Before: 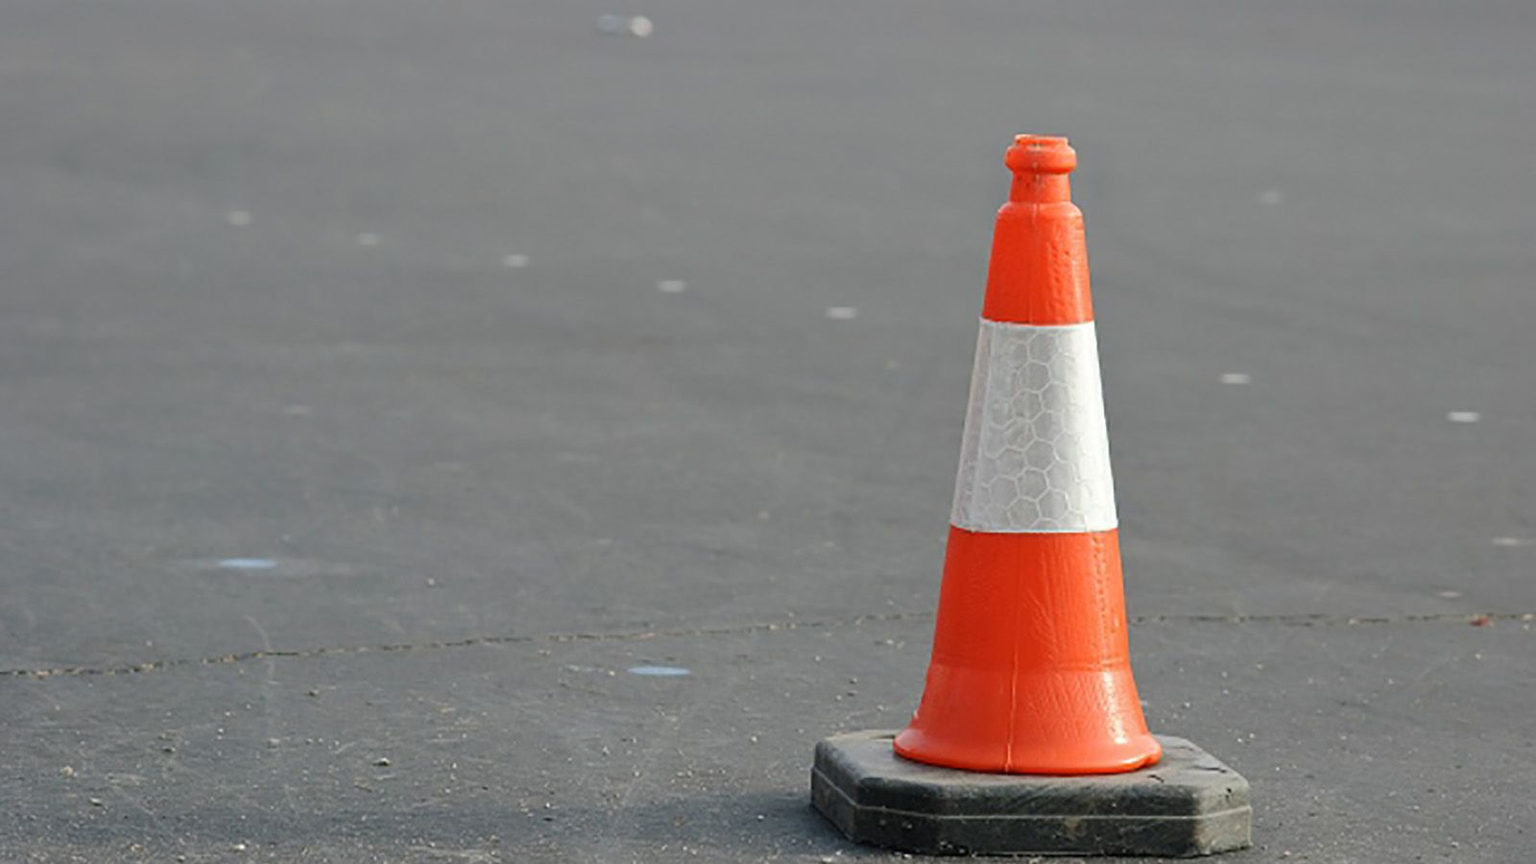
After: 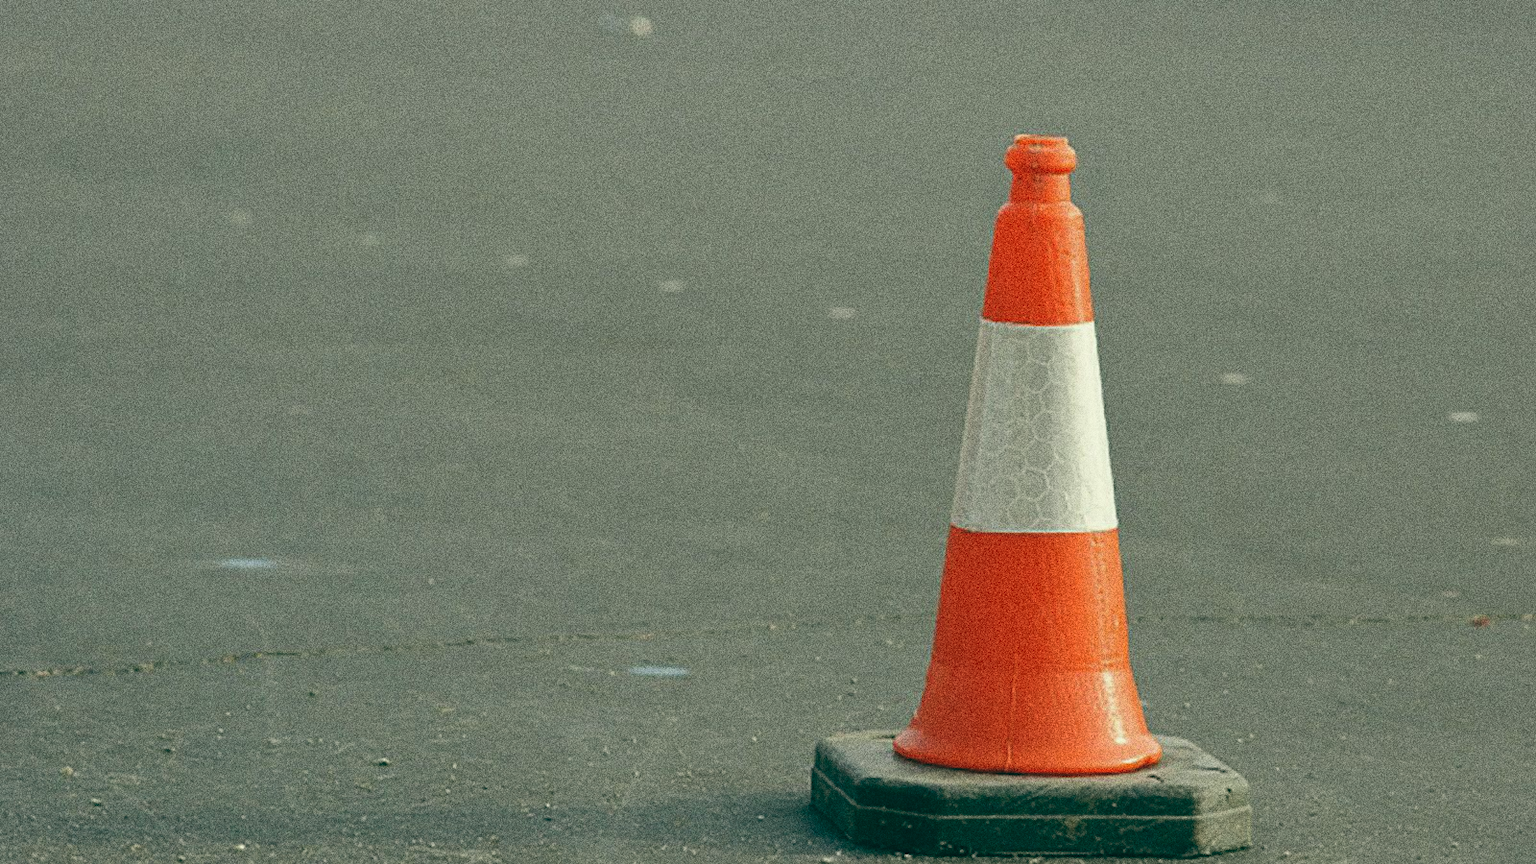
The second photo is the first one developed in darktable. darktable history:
color balance: lift [1.005, 0.99, 1.007, 1.01], gamma [1, 1.034, 1.032, 0.966], gain [0.873, 1.055, 1.067, 0.933]
grain: coarseness 10.62 ISO, strength 55.56%
